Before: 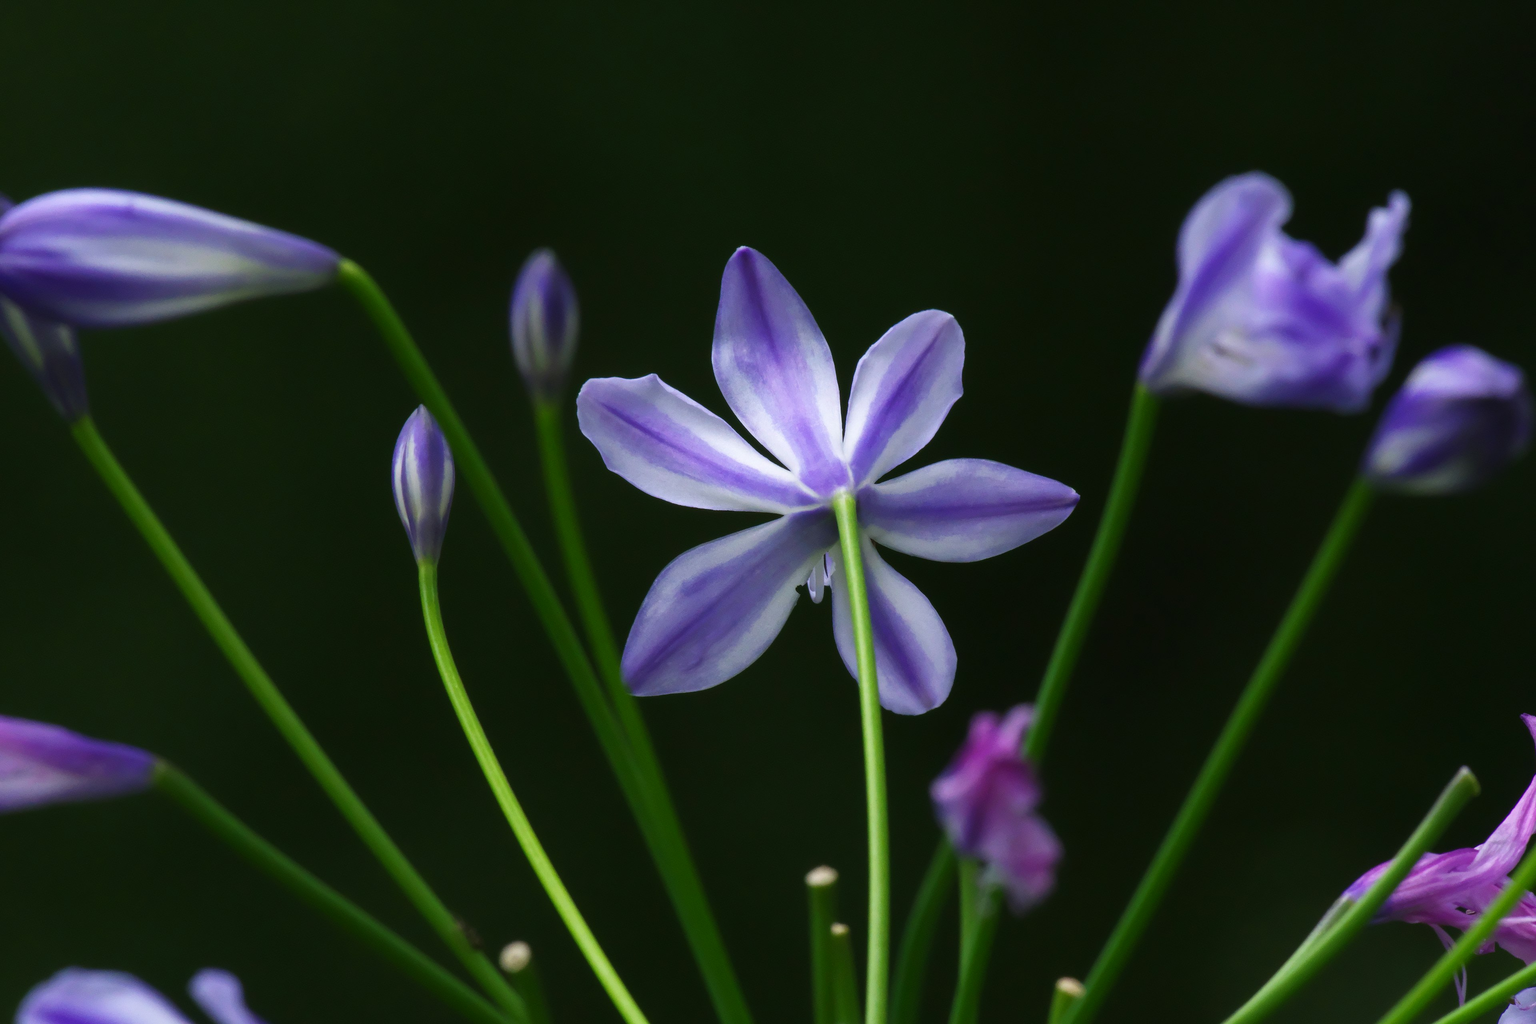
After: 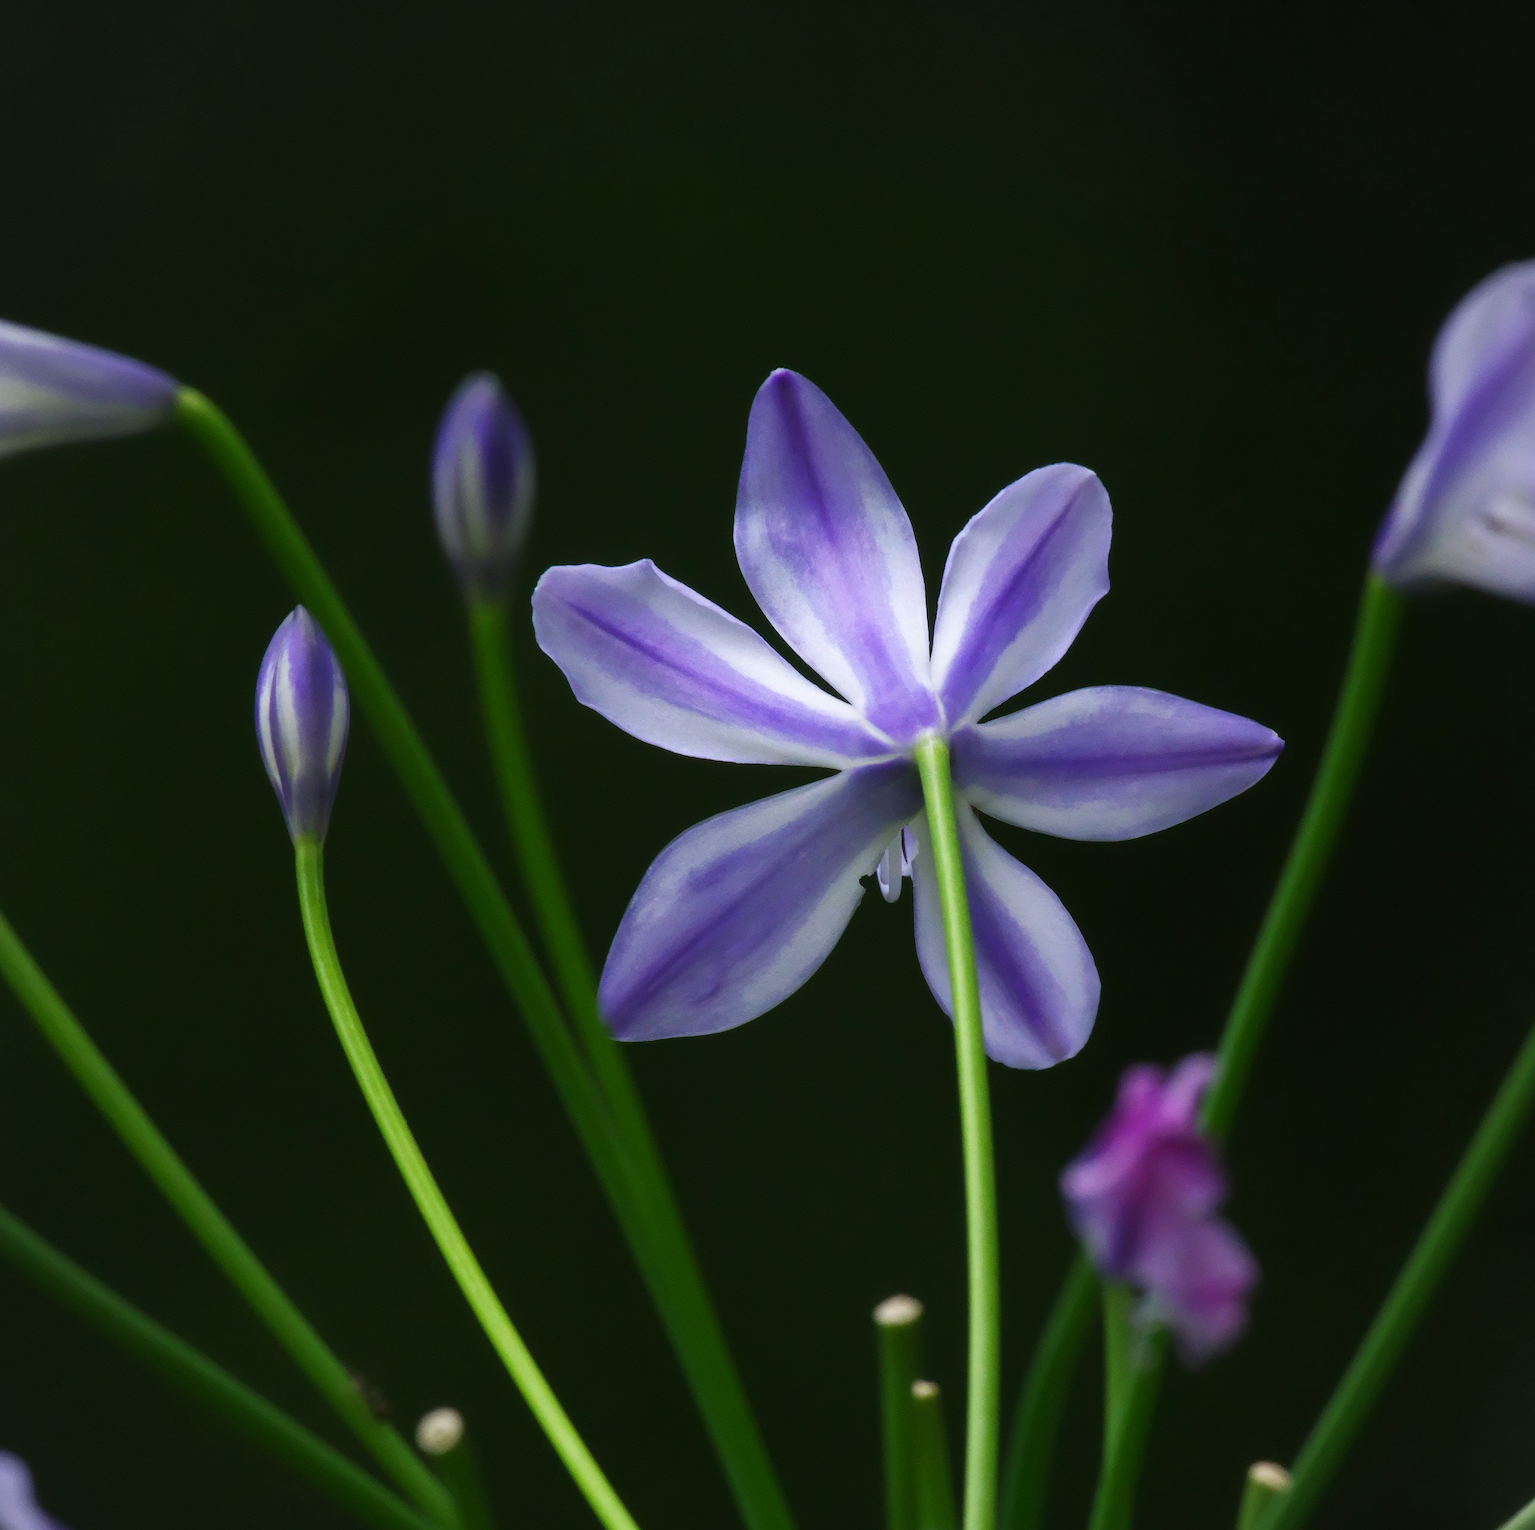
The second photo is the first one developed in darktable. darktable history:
crop and rotate: left 14.411%, right 18.689%
vignetting: fall-off start 91.32%, brightness -0.148, center (-0.035, 0.155)
